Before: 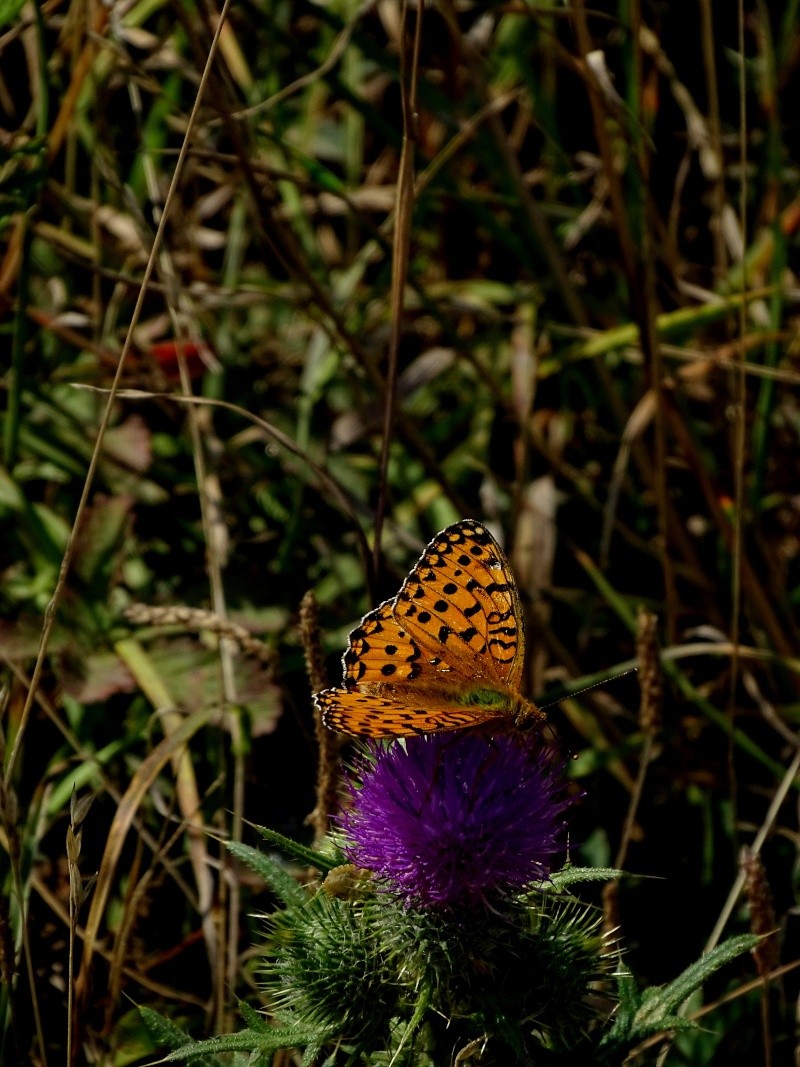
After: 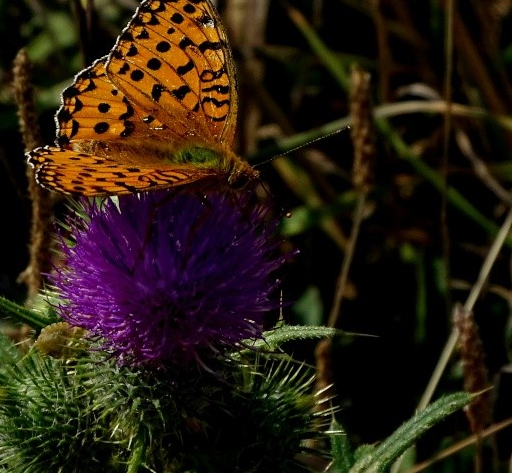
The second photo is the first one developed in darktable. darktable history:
crop and rotate: left 35.908%, top 50.809%, bottom 4.796%
